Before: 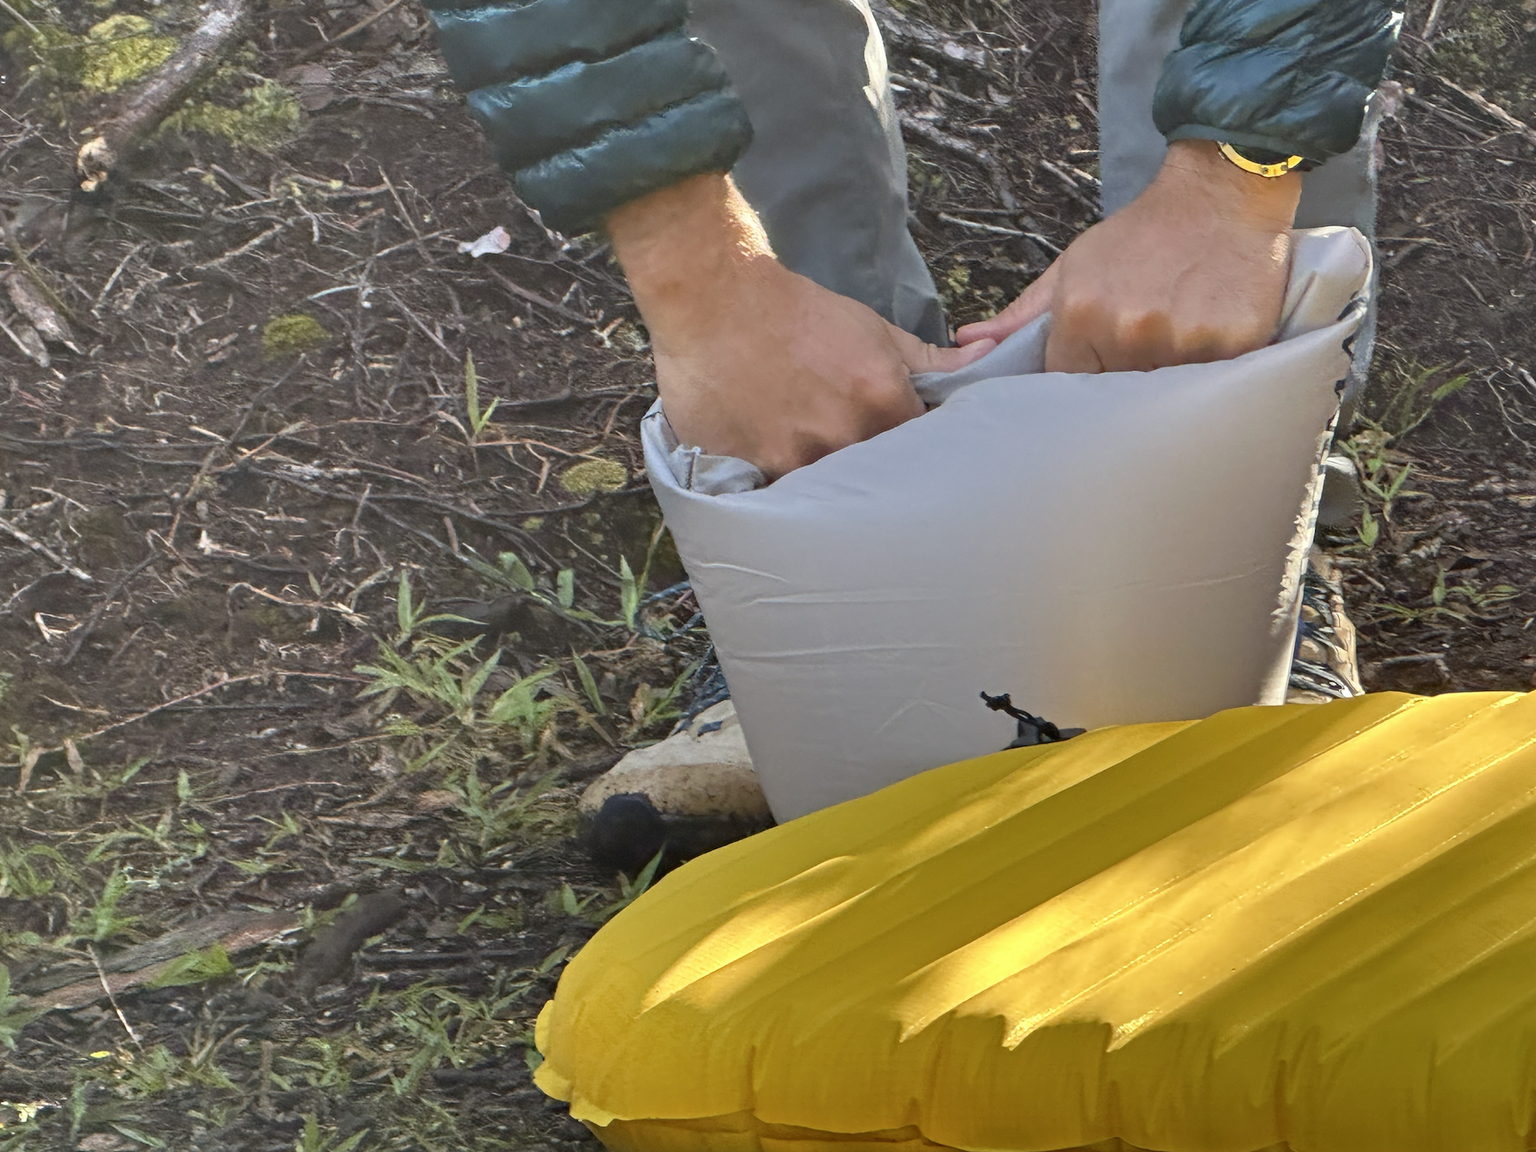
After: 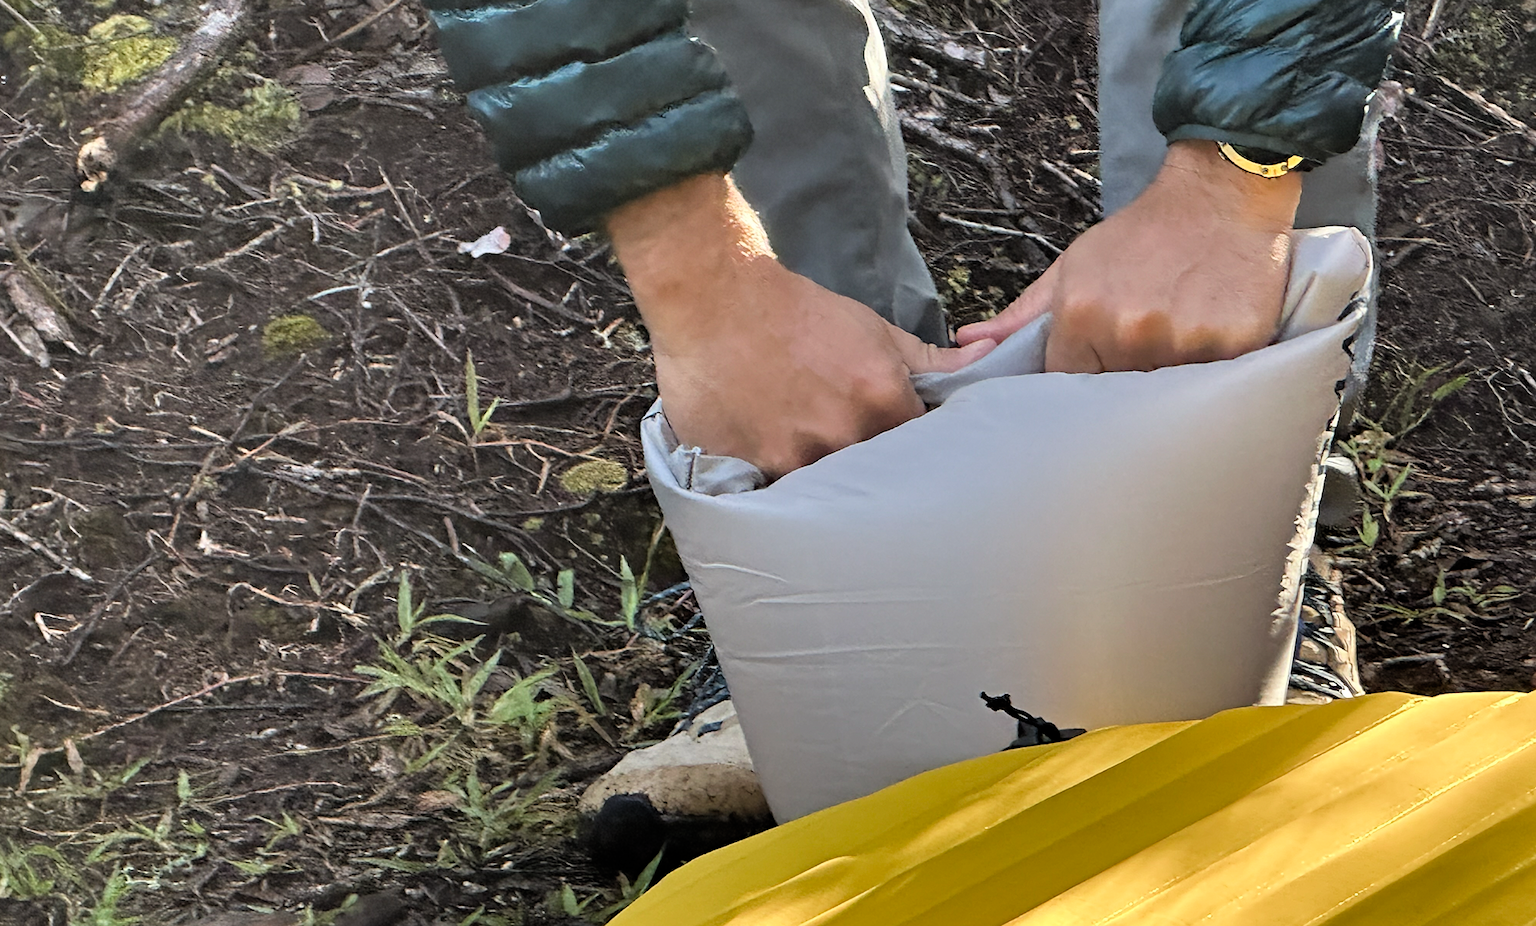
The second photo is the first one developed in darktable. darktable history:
levels: mode automatic
sharpen: radius 1.849, amount 0.414, threshold 1.402
filmic rgb: black relative exposure -16 EV, white relative exposure 6.23 EV, hardness 5.05, contrast 1.355, color science v4 (2020), iterations of high-quality reconstruction 0, contrast in shadows soft, contrast in highlights soft
crop: bottom 19.539%
